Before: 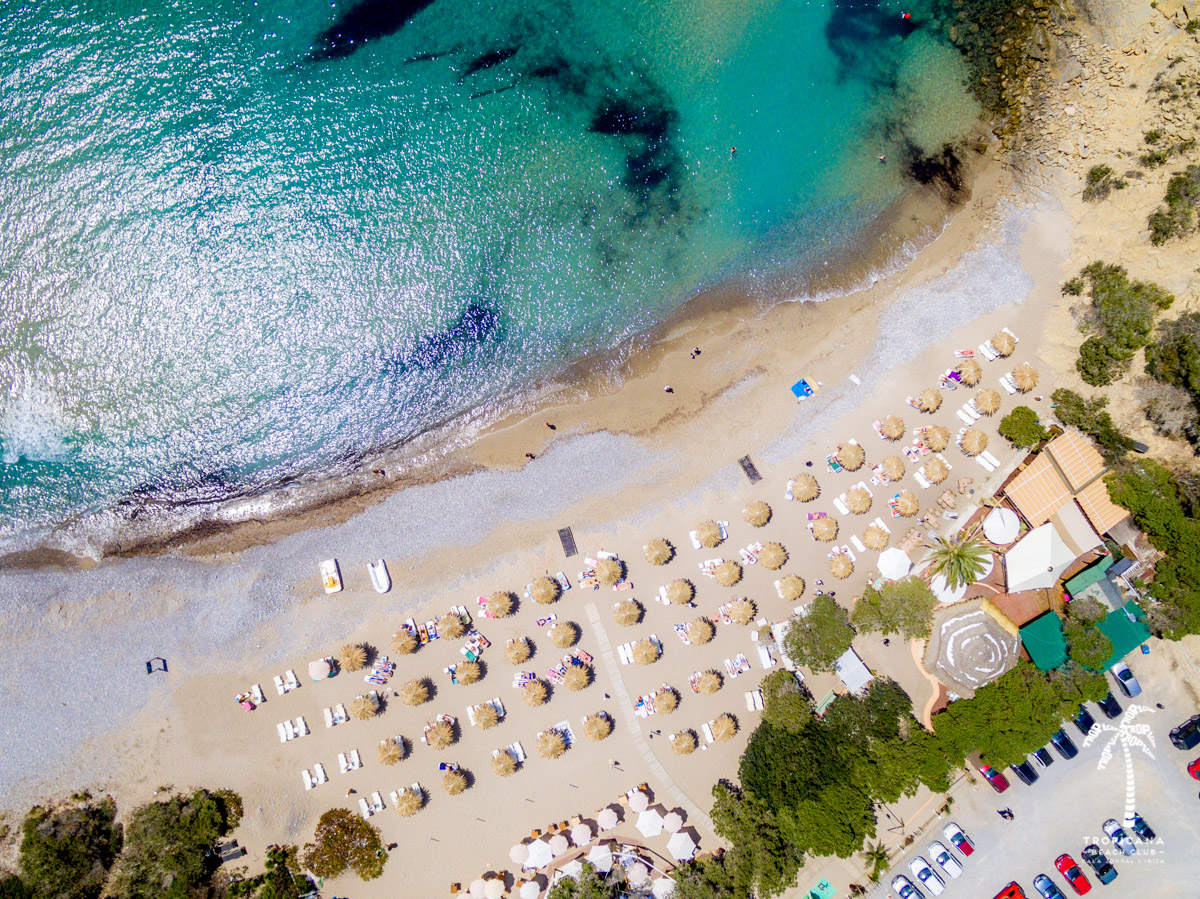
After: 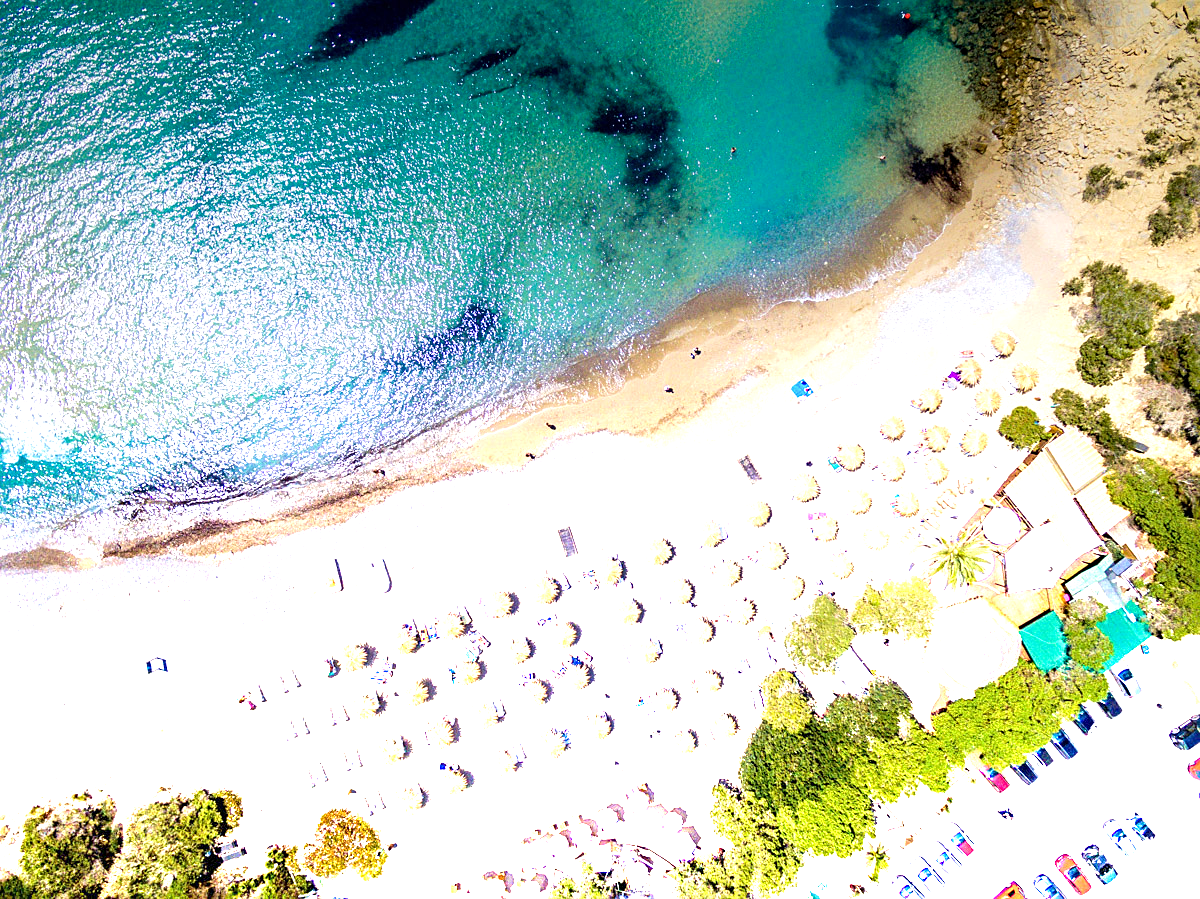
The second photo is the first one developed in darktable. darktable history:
graduated density: density -3.9 EV
velvia: on, module defaults
sharpen: radius 2.167, amount 0.381, threshold 0
